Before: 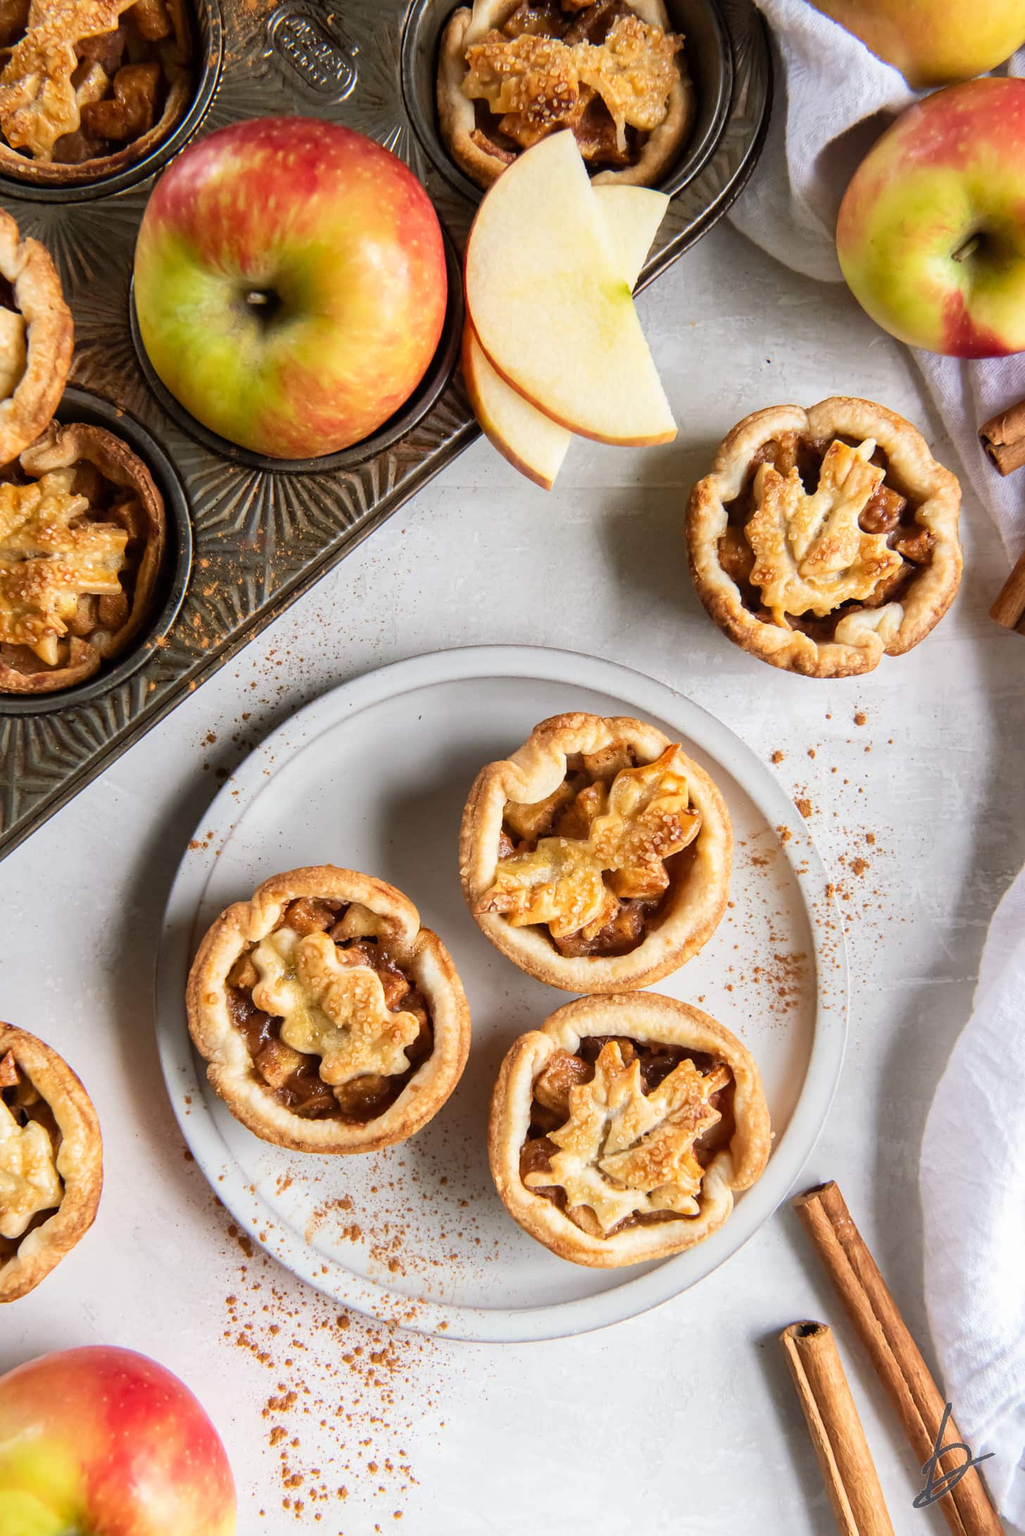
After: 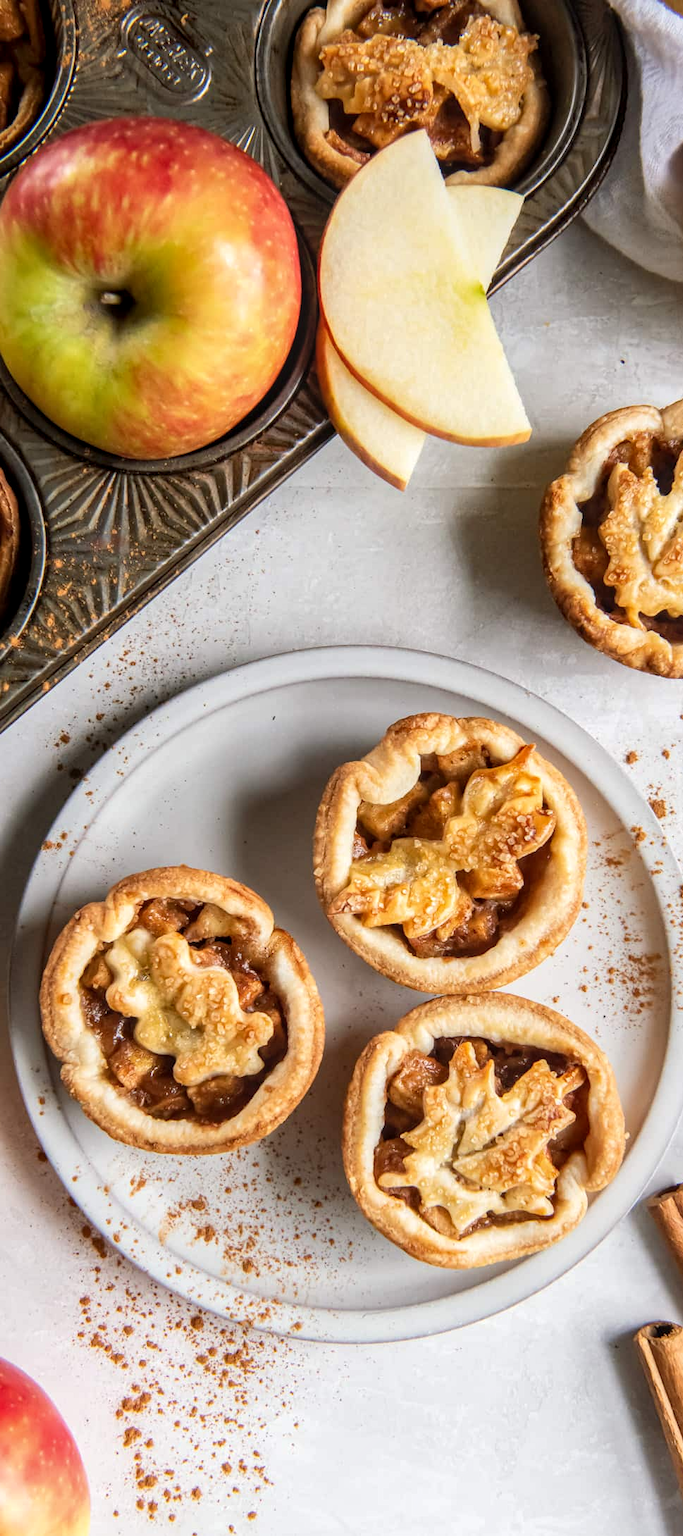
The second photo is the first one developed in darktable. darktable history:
local contrast: on, module defaults
crop and rotate: left 14.292%, right 19.041%
